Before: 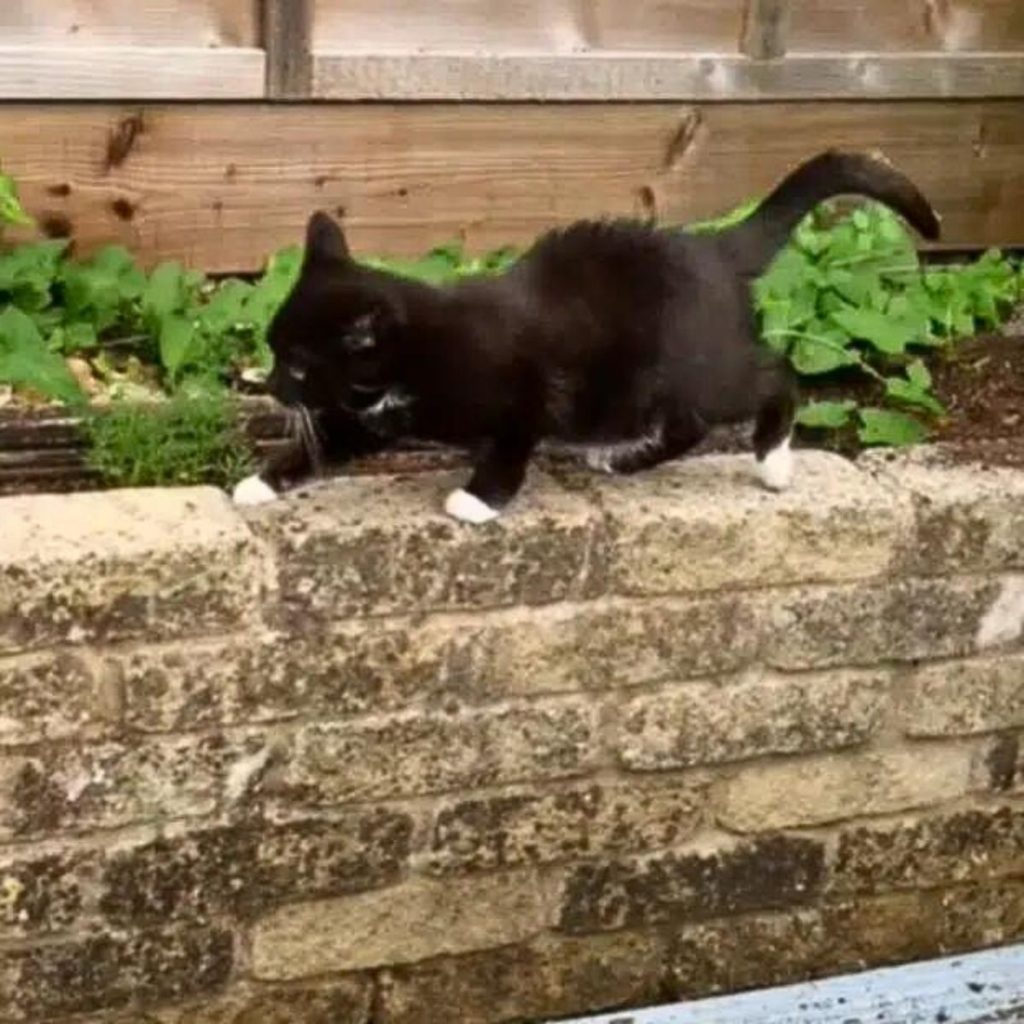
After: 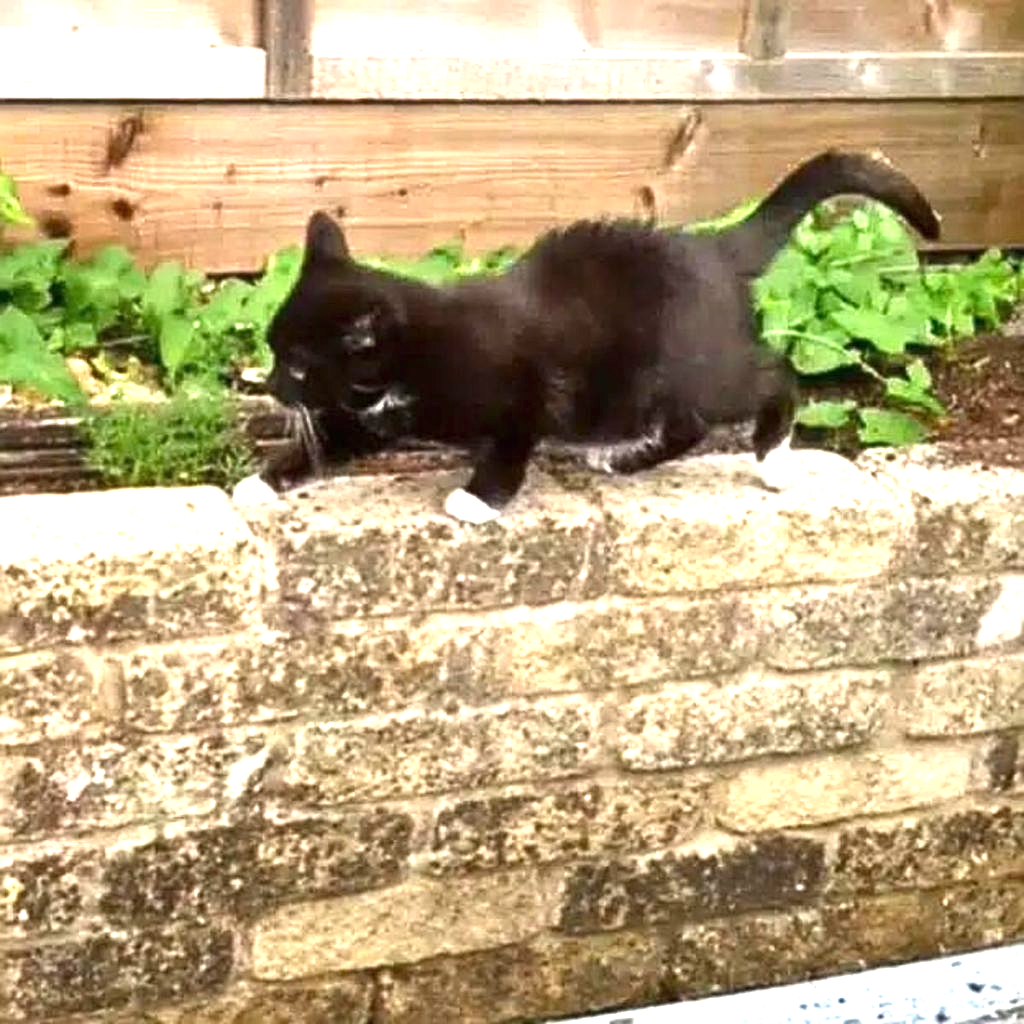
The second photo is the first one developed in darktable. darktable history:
sharpen: on, module defaults
exposure: black level correction 0, exposure 1.198 EV, compensate exposure bias true, compensate highlight preservation false
